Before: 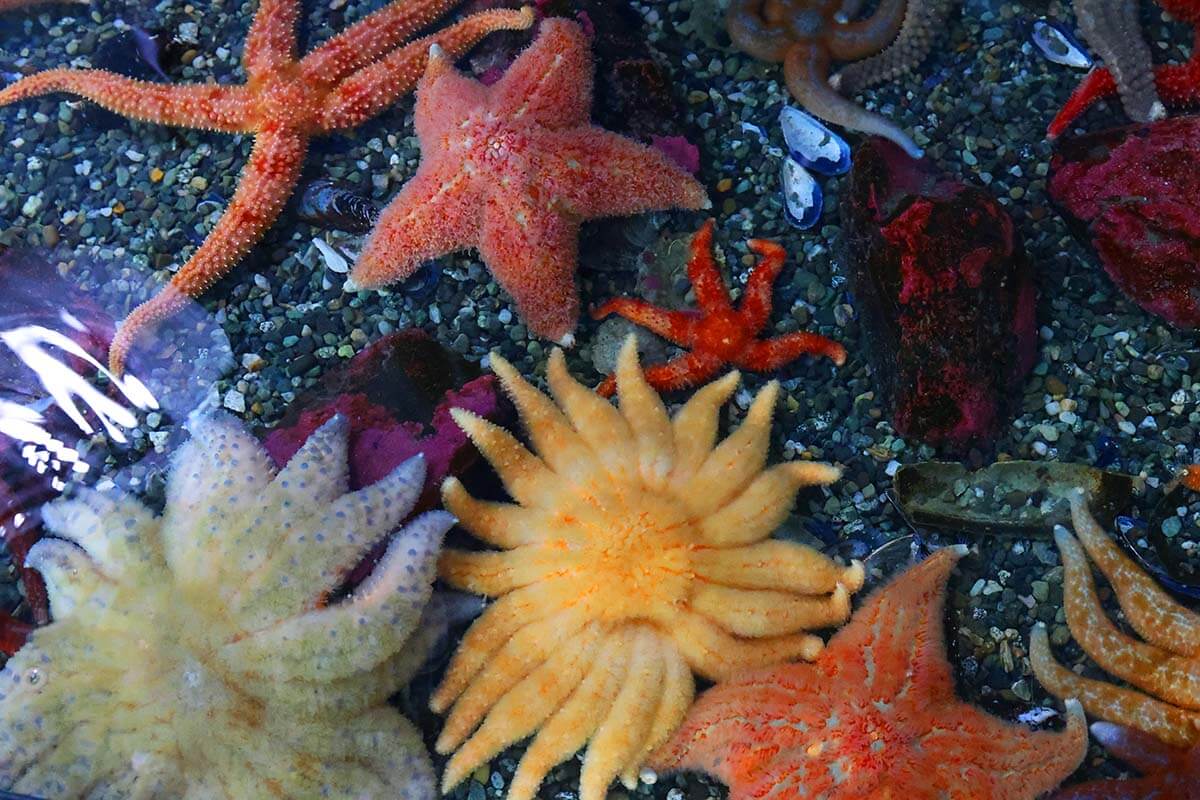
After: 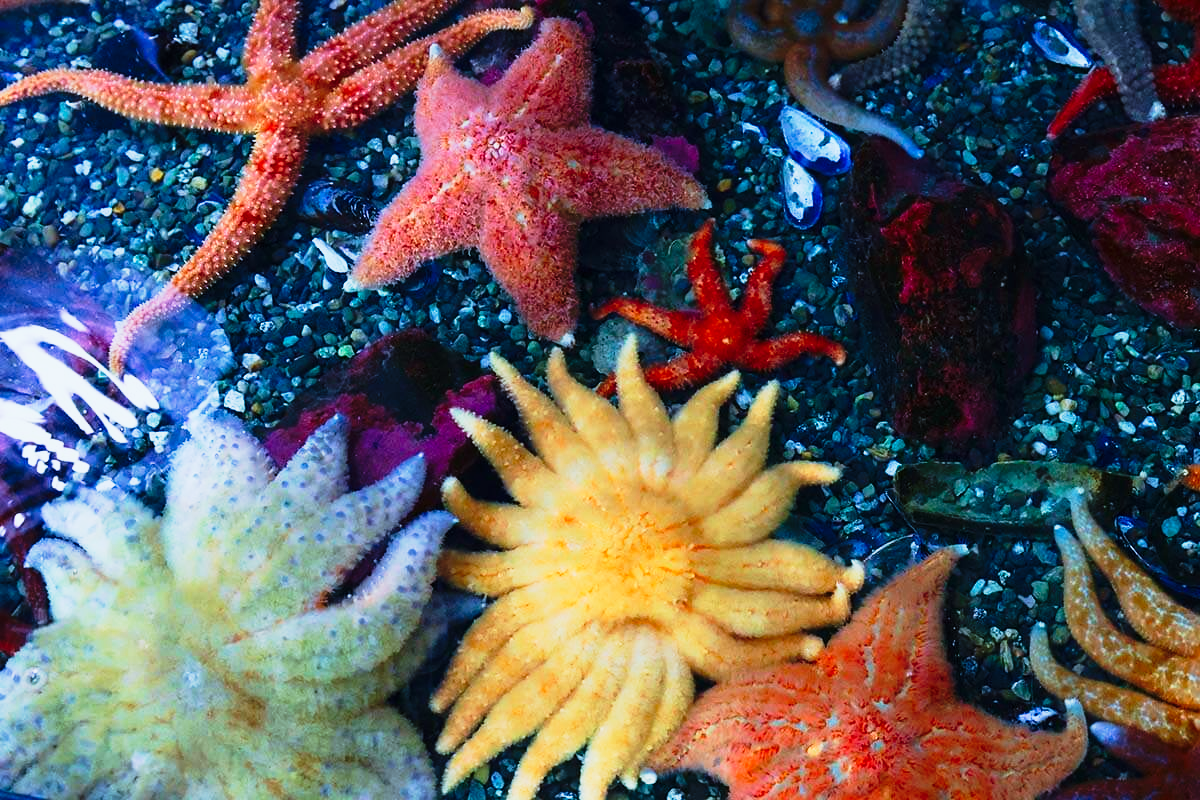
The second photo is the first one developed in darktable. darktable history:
tone curve: curves: ch0 [(0, 0) (0.046, 0.031) (0.163, 0.114) (0.391, 0.432) (0.488, 0.561) (0.695, 0.839) (0.785, 0.904) (1, 0.965)]; ch1 [(0, 0) (0.248, 0.252) (0.427, 0.412) (0.482, 0.462) (0.499, 0.499) (0.518, 0.518) (0.535, 0.577) (0.585, 0.623) (0.679, 0.743) (0.788, 0.809) (1, 1)]; ch2 [(0, 0) (0.313, 0.262) (0.427, 0.417) (0.473, 0.47) (0.503, 0.503) (0.523, 0.515) (0.557, 0.596) (0.598, 0.646) (0.708, 0.771) (1, 1)], preserve colors none
velvia: on, module defaults
color calibration: illuminant F (fluorescent), F source F9 (Cool White Deluxe 4150 K) – high CRI, x 0.374, y 0.373, temperature 4159.56 K
